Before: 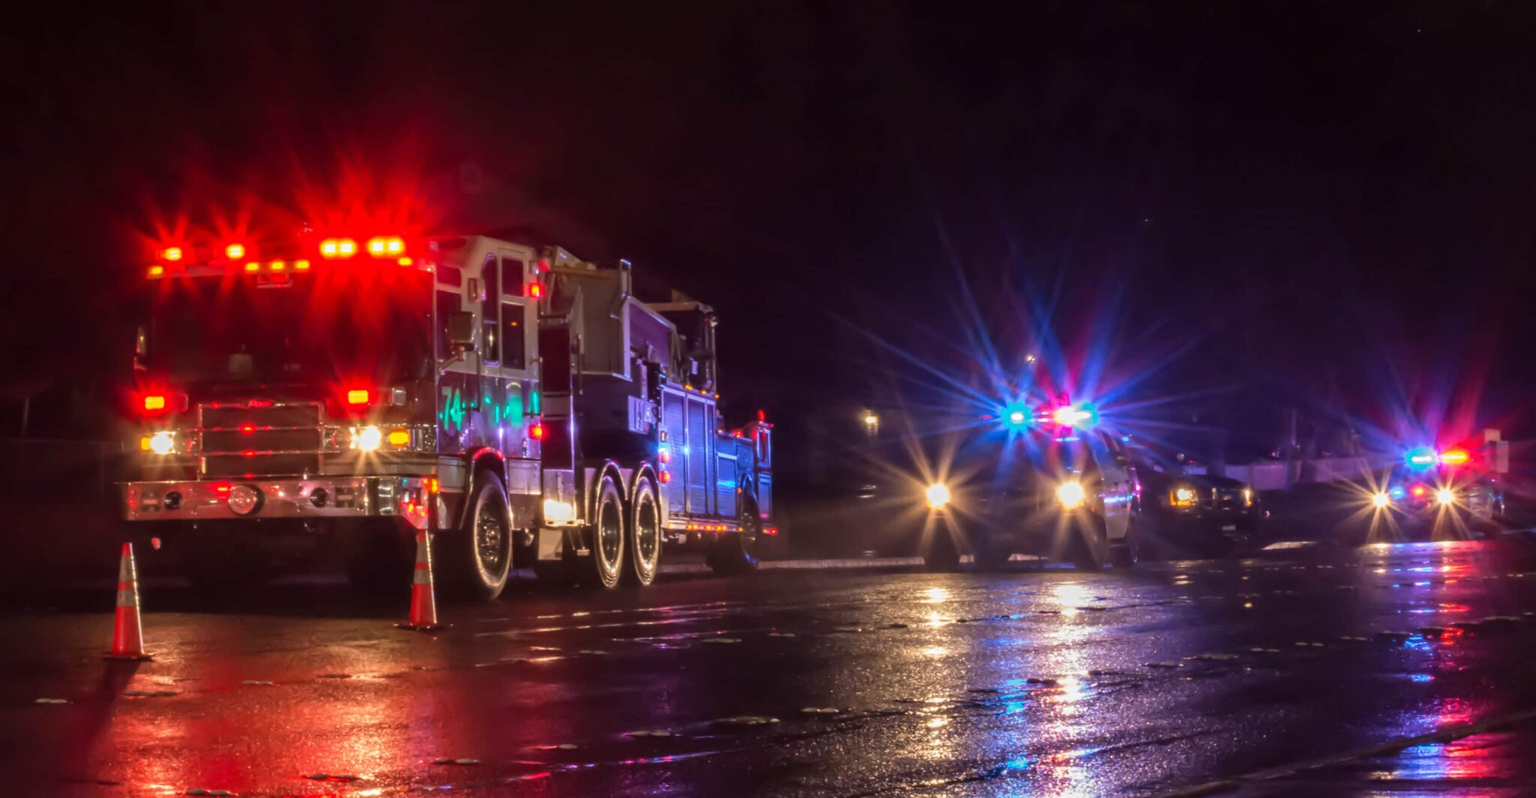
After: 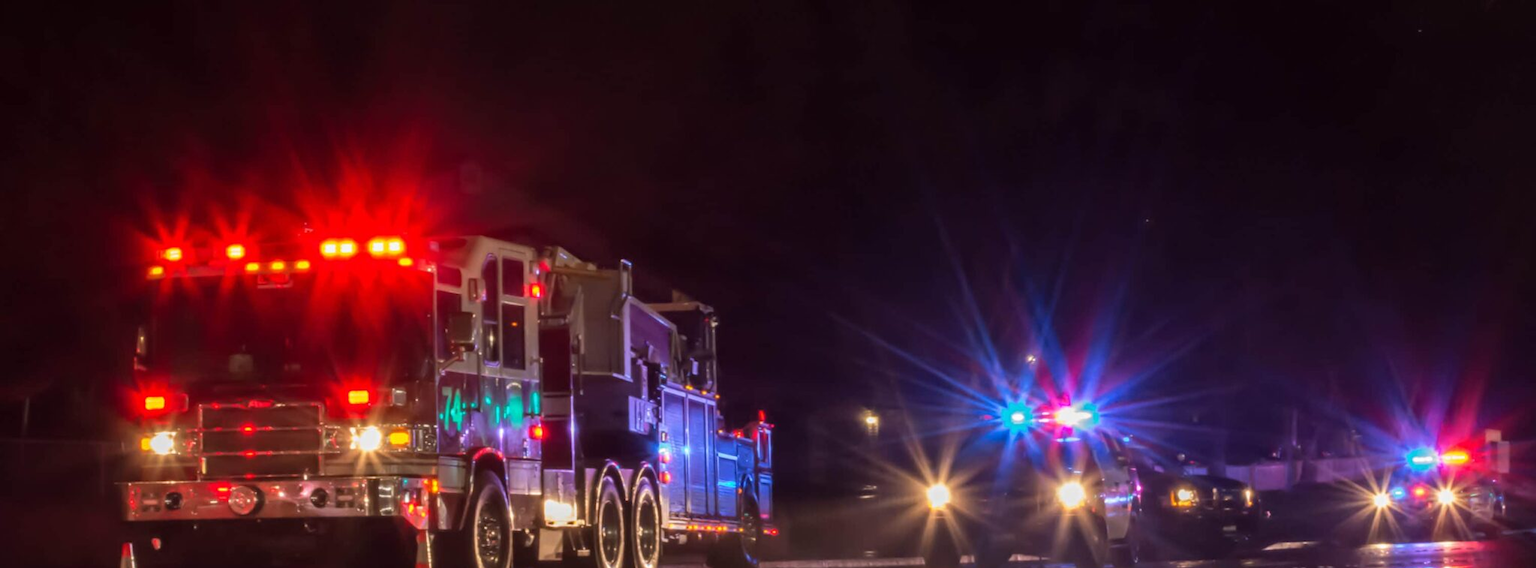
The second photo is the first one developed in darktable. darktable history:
crop: right 0.001%, bottom 28.763%
